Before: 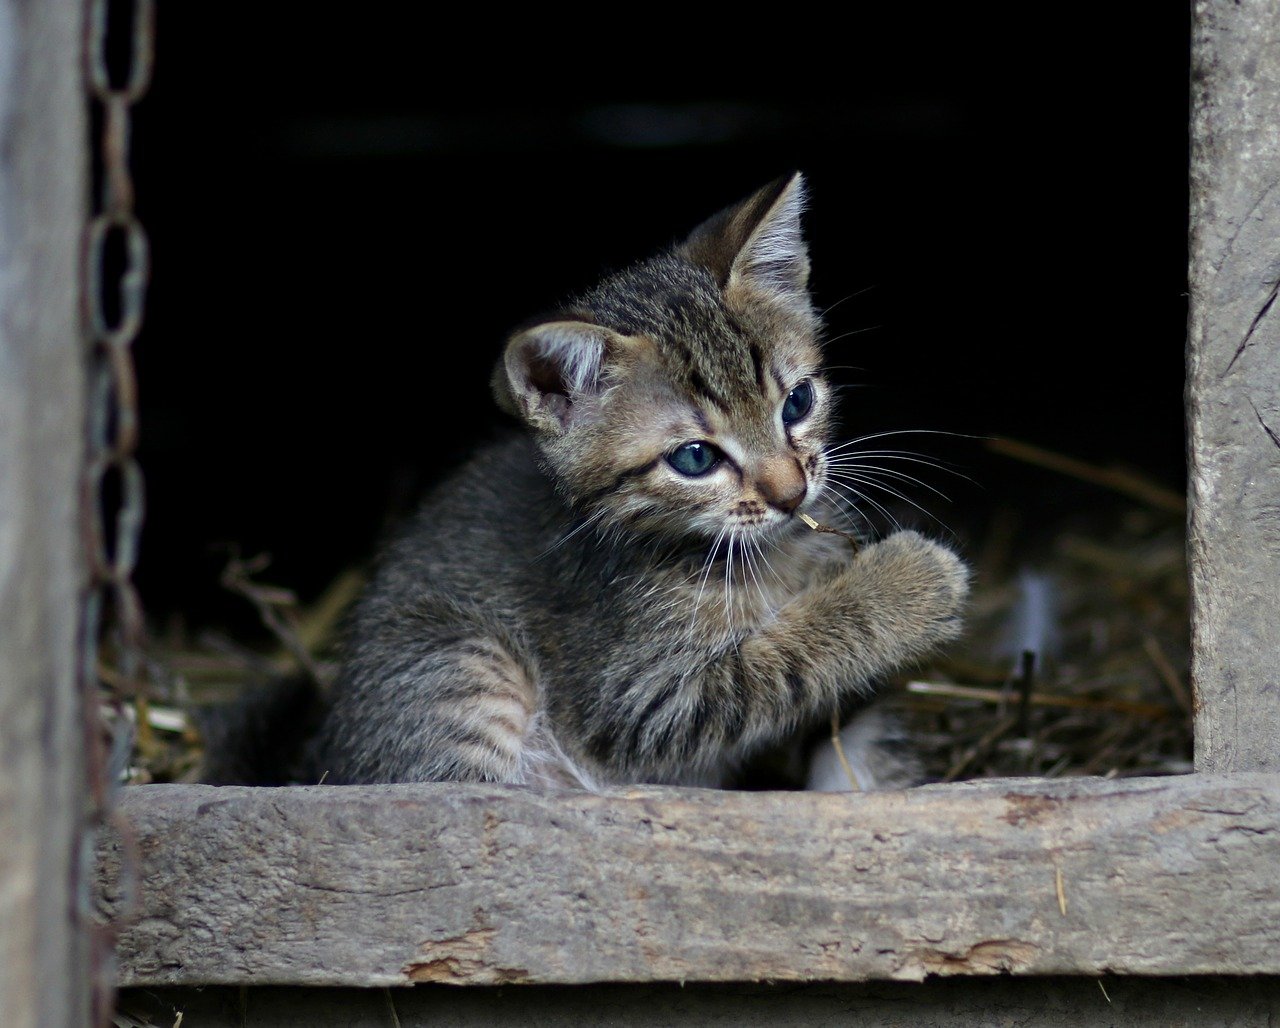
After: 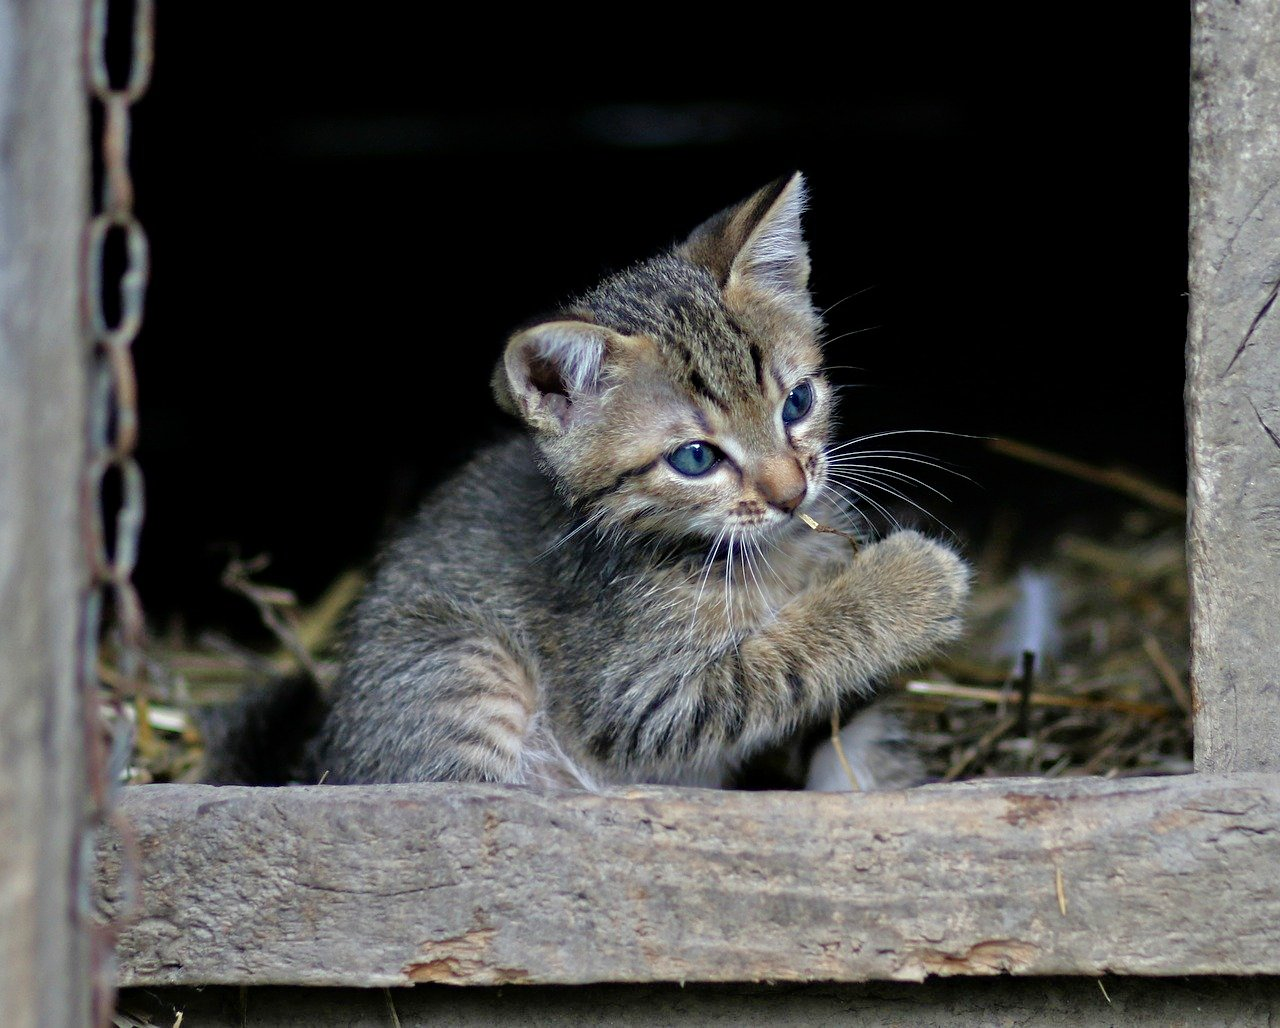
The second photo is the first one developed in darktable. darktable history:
tone equalizer: -7 EV 0.145 EV, -6 EV 0.638 EV, -5 EV 1.12 EV, -4 EV 1.34 EV, -3 EV 1.15 EV, -2 EV 0.6 EV, -1 EV 0.164 EV
